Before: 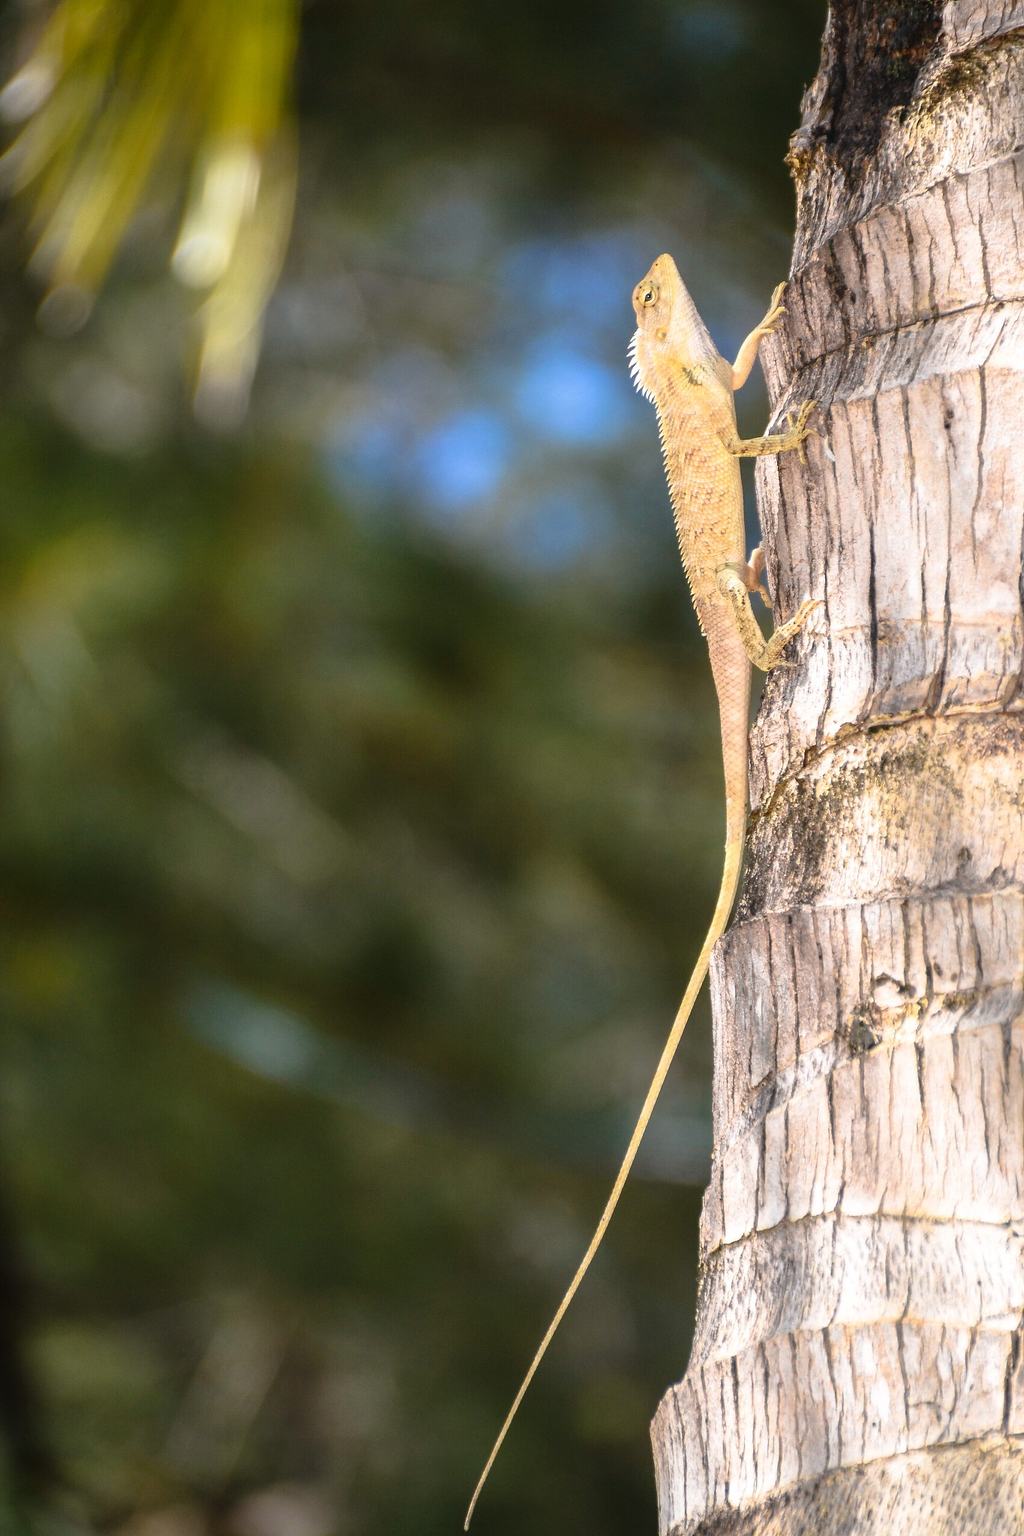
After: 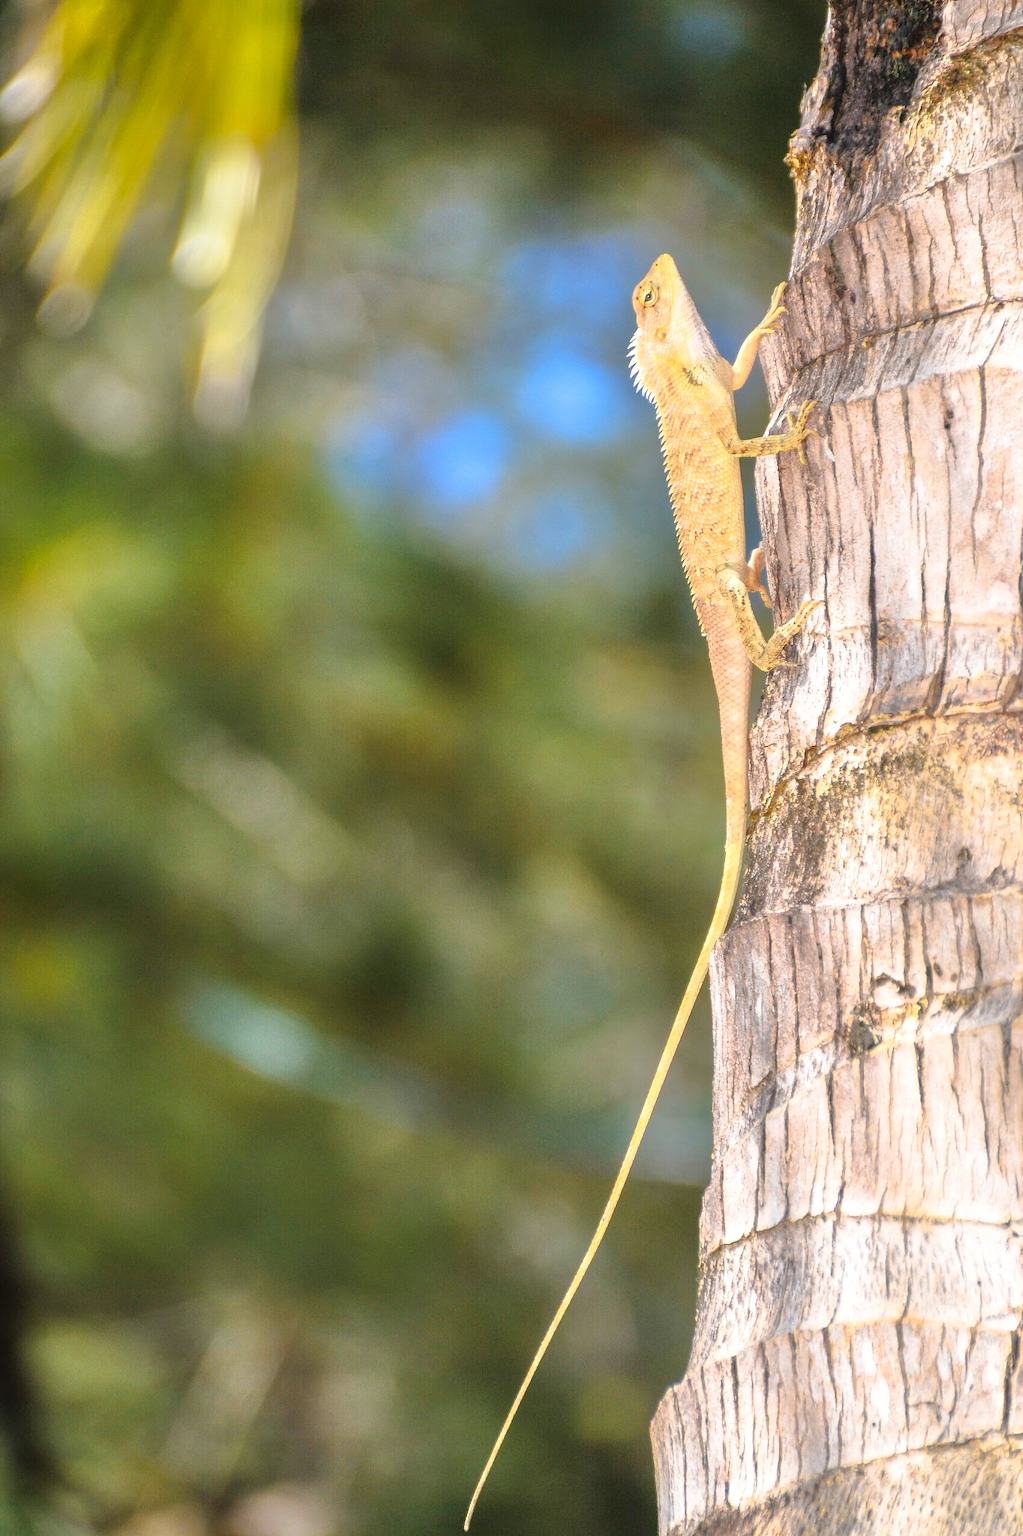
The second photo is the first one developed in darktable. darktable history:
tone equalizer: -7 EV 0.15 EV, -6 EV 0.6 EV, -5 EV 1.15 EV, -4 EV 1.33 EV, -3 EV 1.15 EV, -2 EV 0.6 EV, -1 EV 0.15 EV, mask exposure compensation -0.5 EV
contrast brightness saturation: contrast 0.03, brightness 0.06, saturation 0.13
